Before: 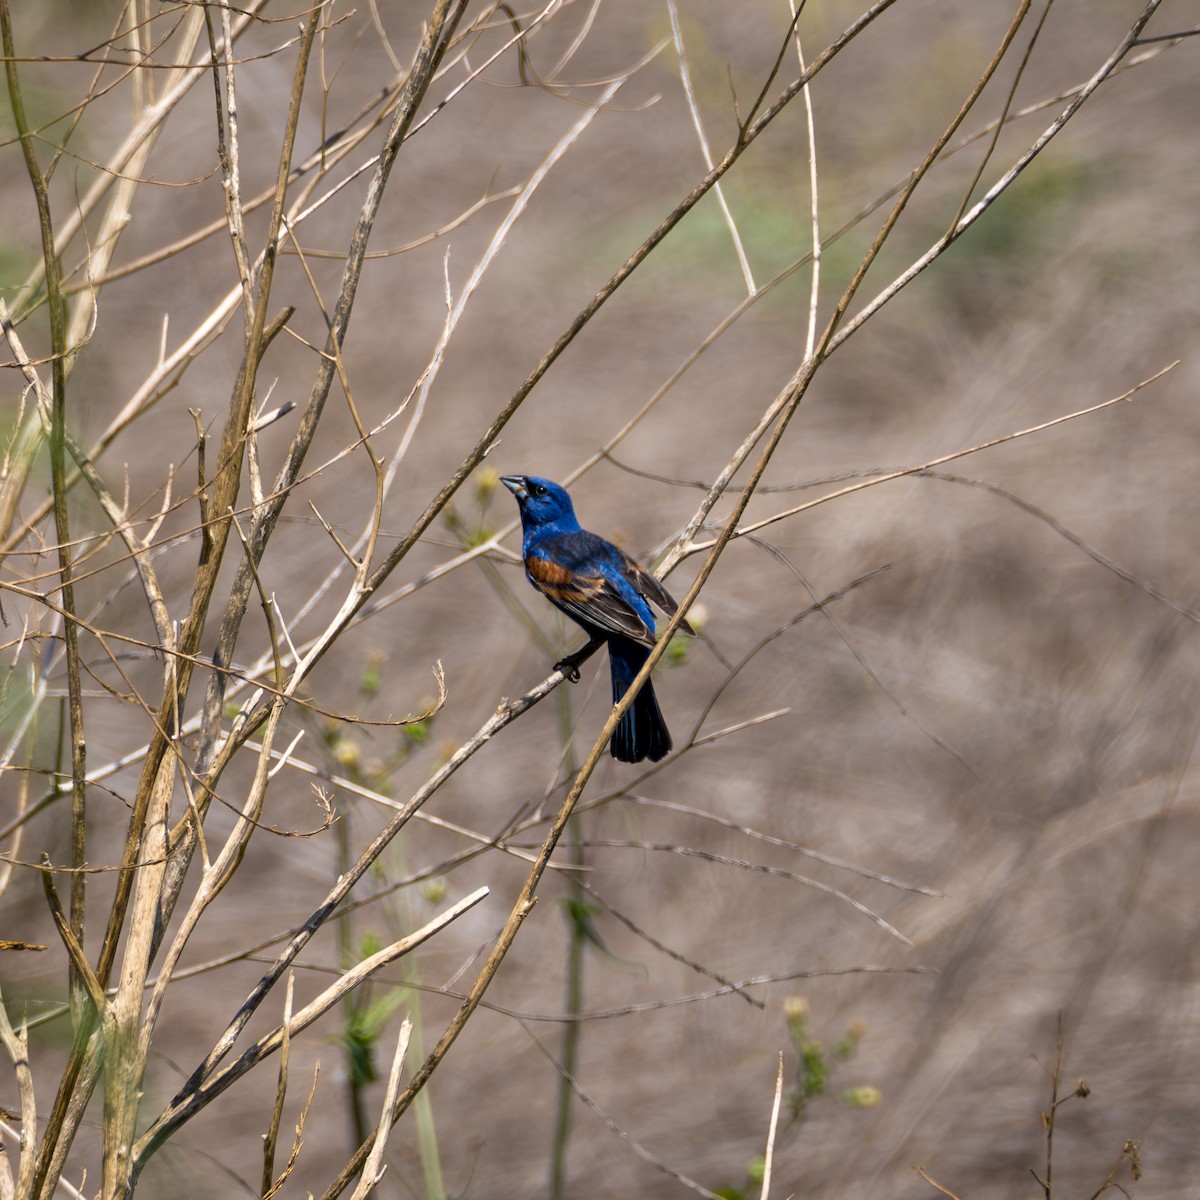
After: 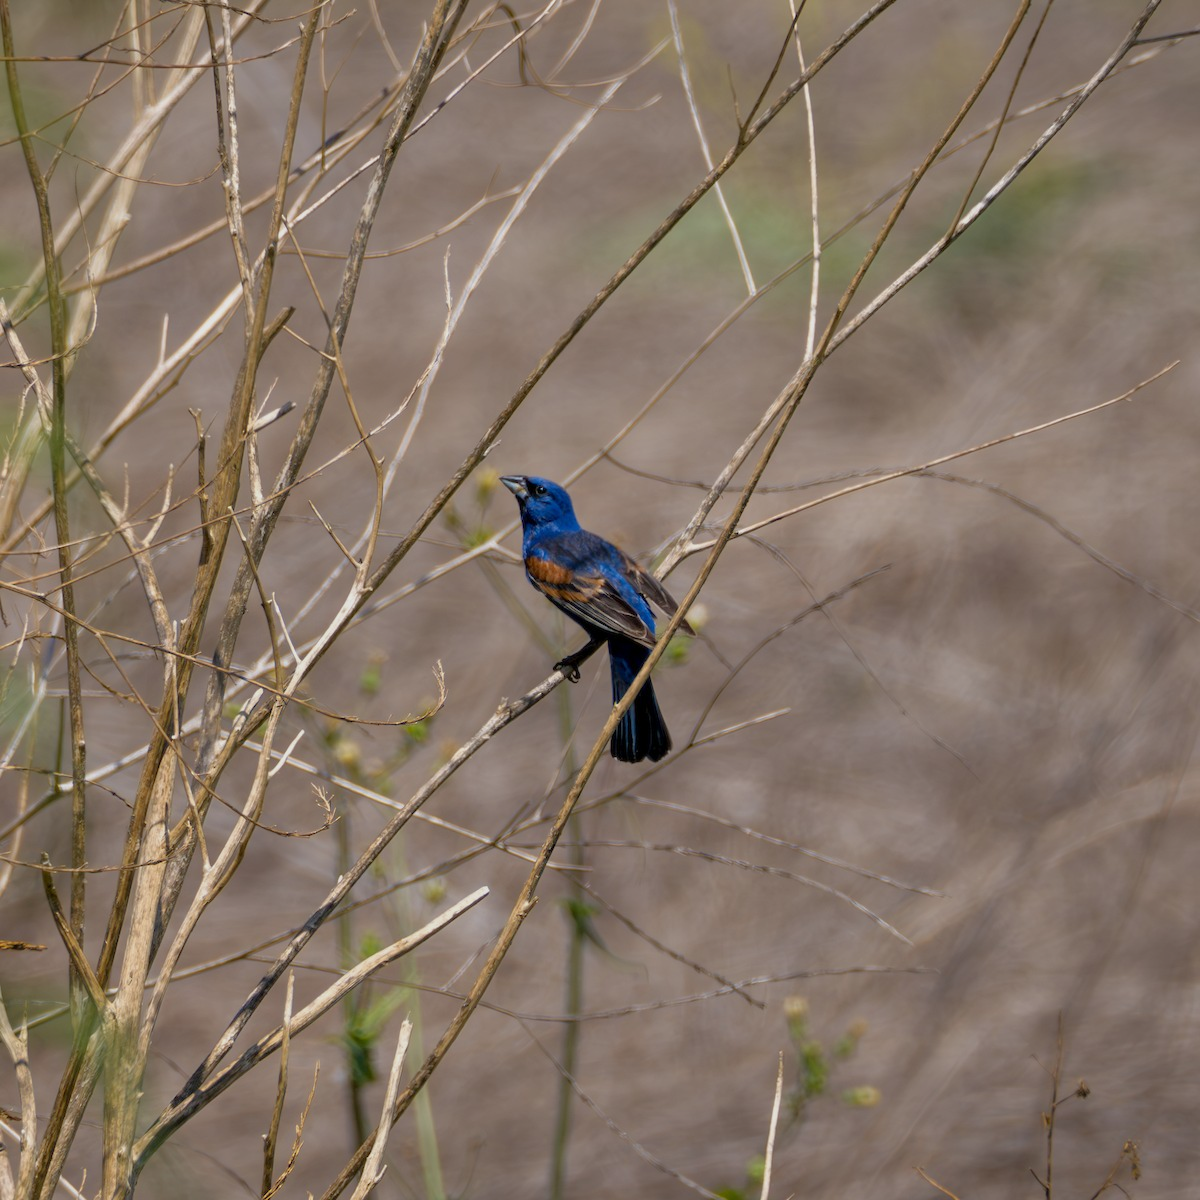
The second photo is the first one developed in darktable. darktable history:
tone equalizer: -8 EV 0.26 EV, -7 EV 0.409 EV, -6 EV 0.38 EV, -5 EV 0.257 EV, -3 EV -0.274 EV, -2 EV -0.445 EV, -1 EV -0.411 EV, +0 EV -0.28 EV, edges refinement/feathering 500, mask exposure compensation -1.57 EV, preserve details no
